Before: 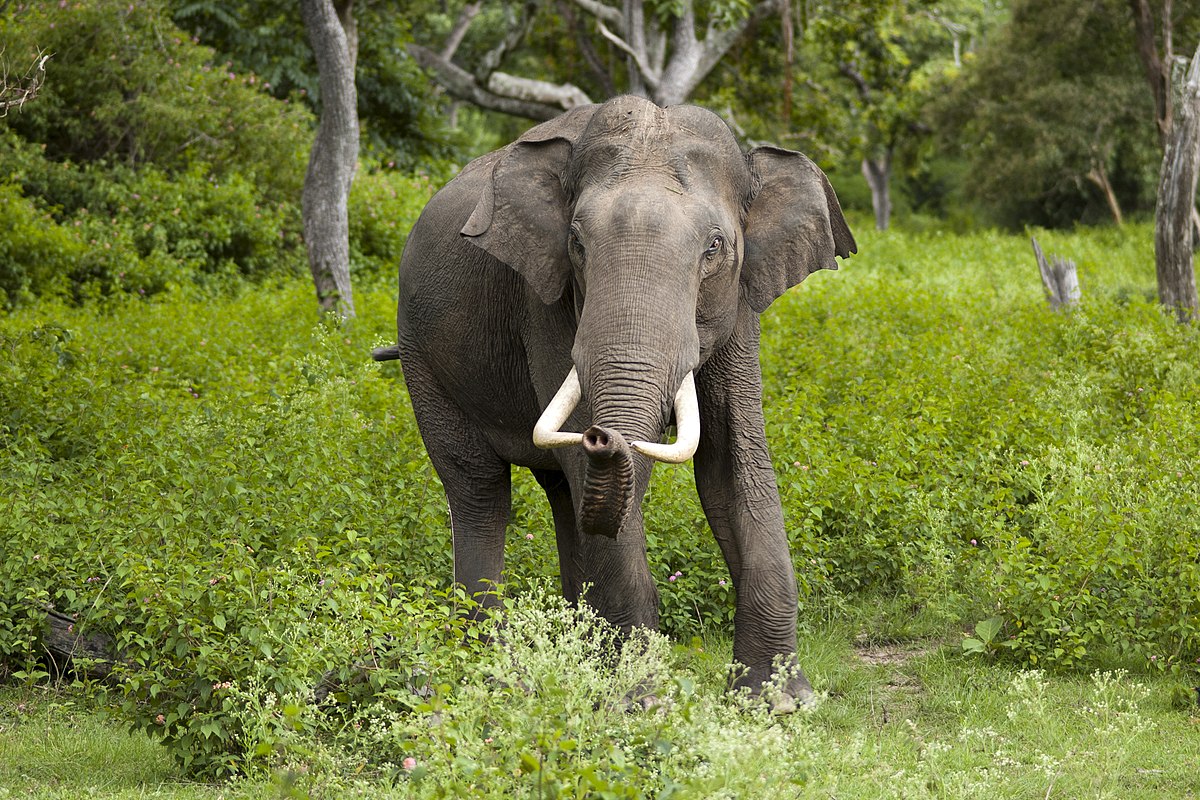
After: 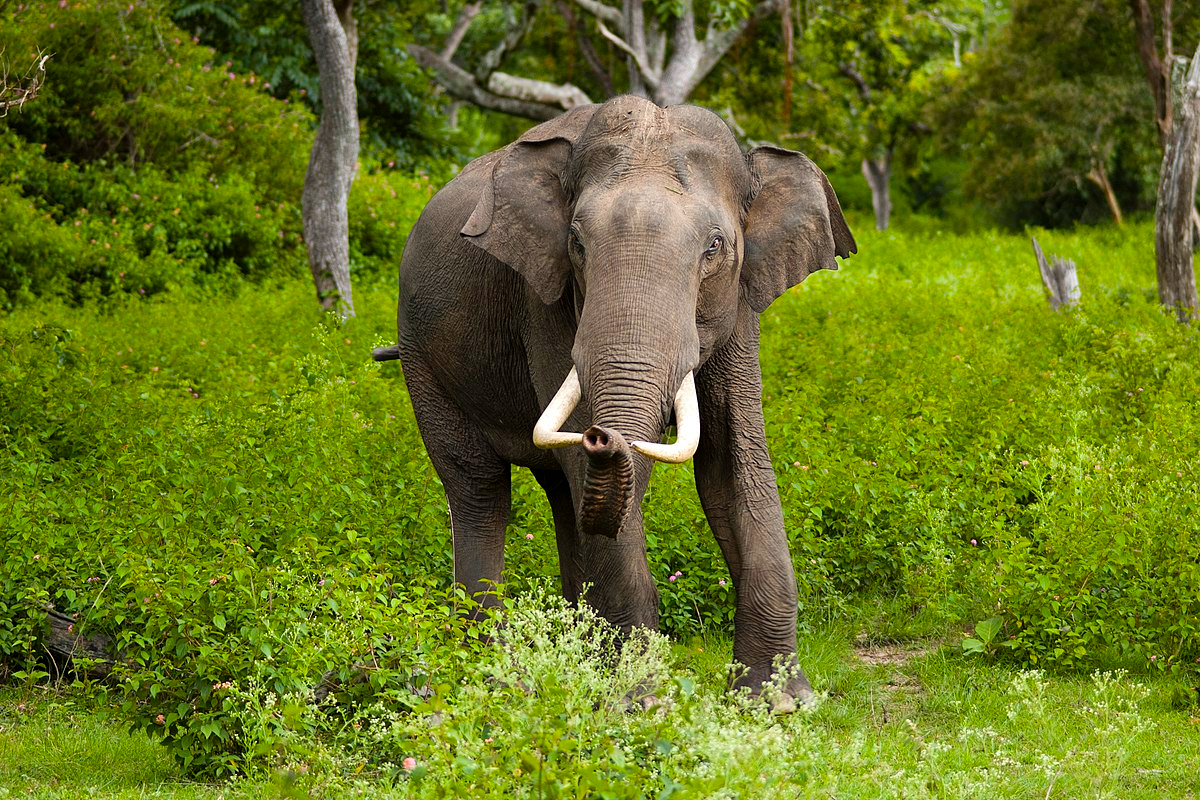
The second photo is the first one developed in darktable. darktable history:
color balance rgb: power › hue 211.64°, perceptual saturation grading › global saturation 40.861%
levels: mode automatic, levels [0, 0.43, 0.984]
exposure: black level correction 0, exposure -0.717 EV, compensate highlight preservation false
contrast brightness saturation: saturation -0.07
